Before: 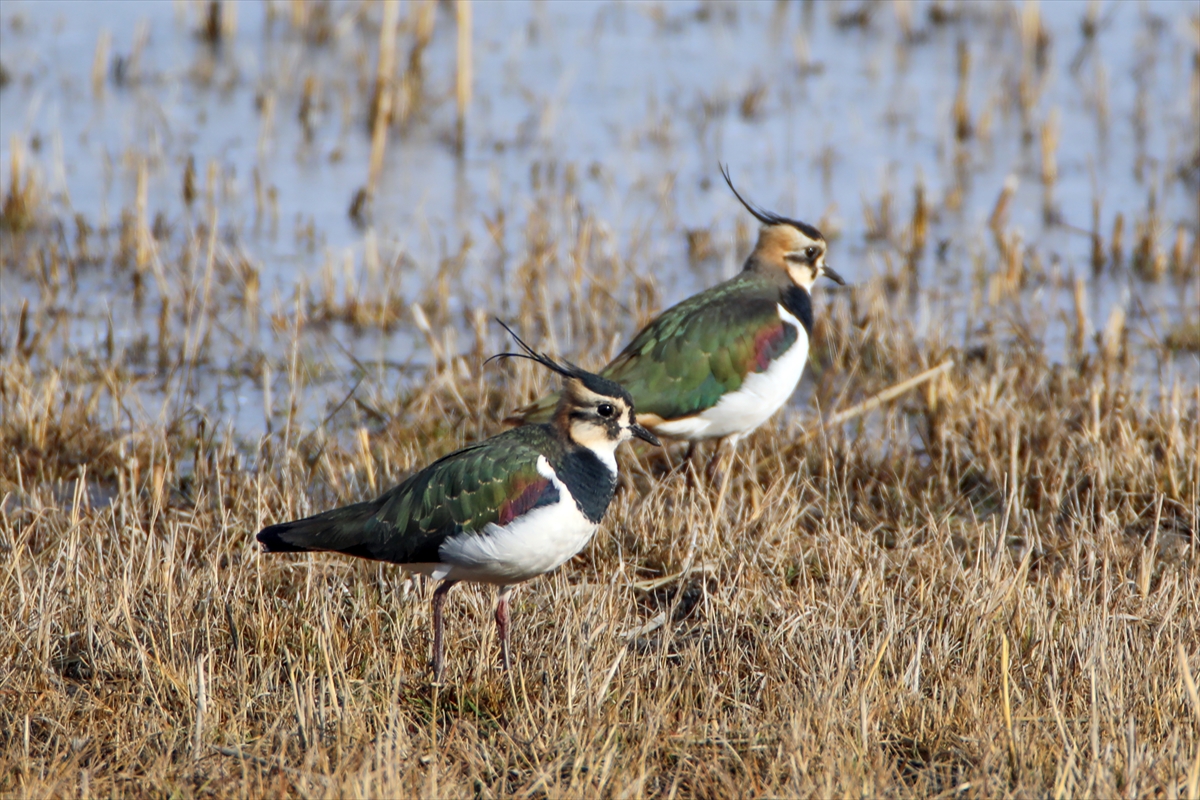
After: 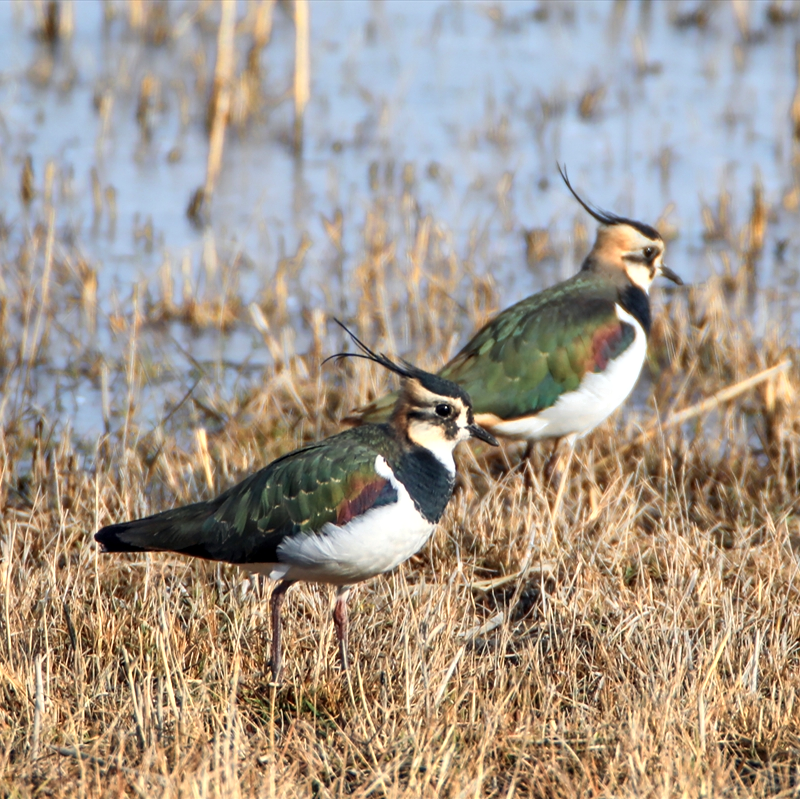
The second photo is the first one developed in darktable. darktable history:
crop and rotate: left 13.537%, right 19.796%
velvia: strength 15%
exposure: exposure 0.078 EV, compensate highlight preservation false
color zones: curves: ch0 [(0.018, 0.548) (0.197, 0.654) (0.425, 0.447) (0.605, 0.658) (0.732, 0.579)]; ch1 [(0.105, 0.531) (0.224, 0.531) (0.386, 0.39) (0.618, 0.456) (0.732, 0.456) (0.956, 0.421)]; ch2 [(0.039, 0.583) (0.215, 0.465) (0.399, 0.544) (0.465, 0.548) (0.614, 0.447) (0.724, 0.43) (0.882, 0.623) (0.956, 0.632)]
